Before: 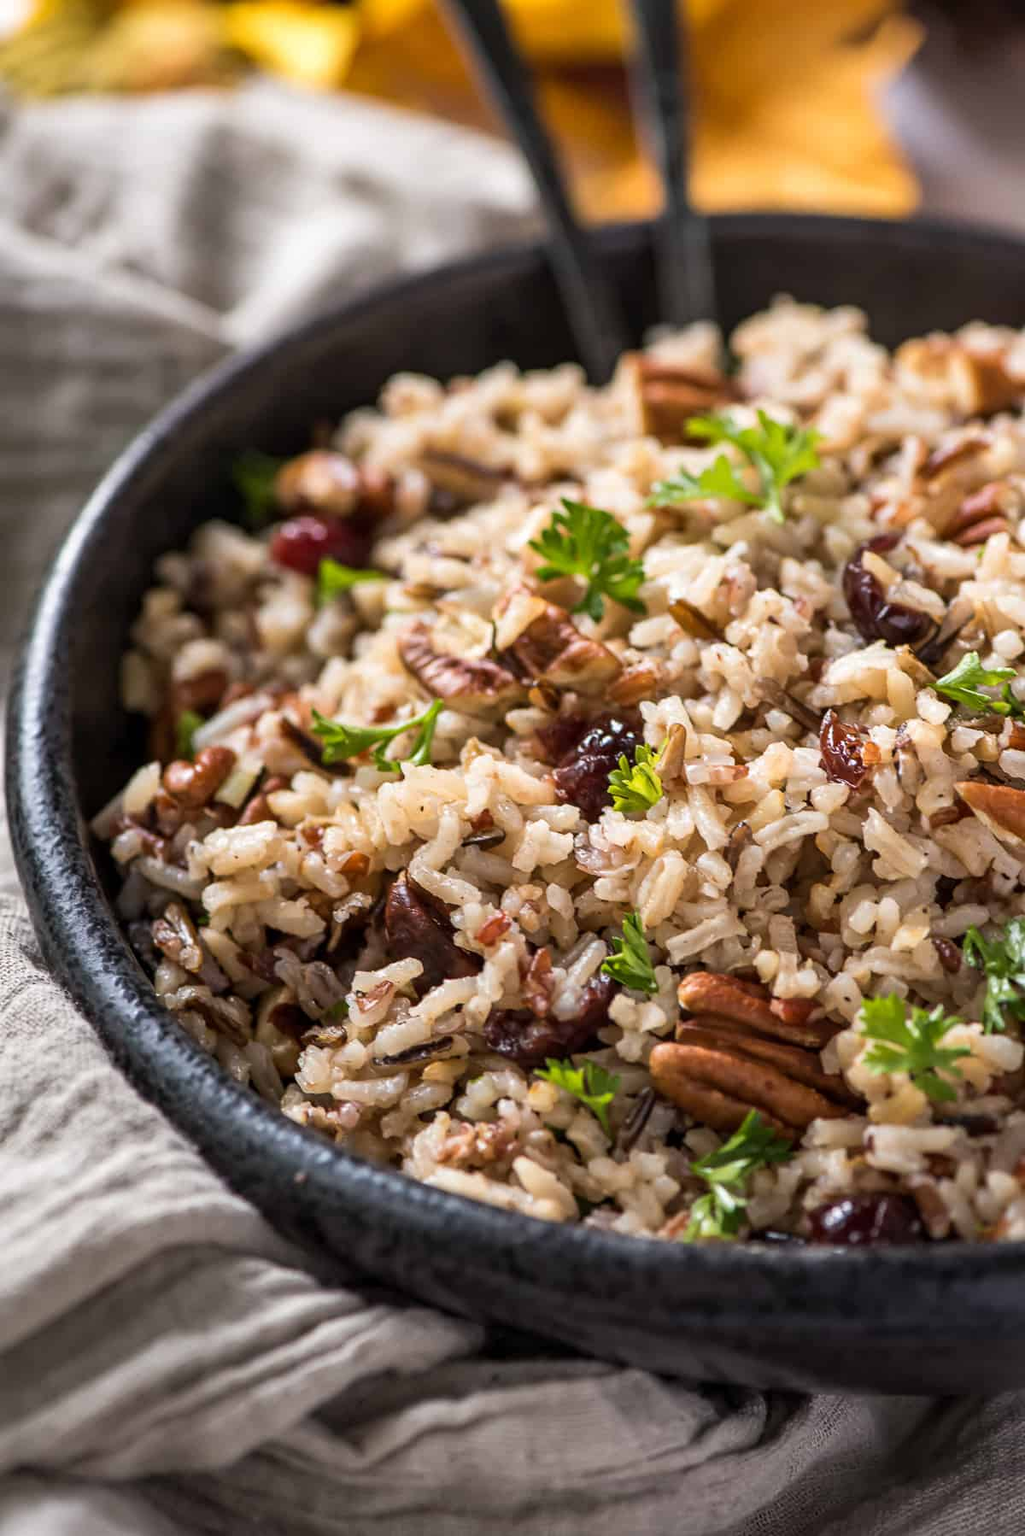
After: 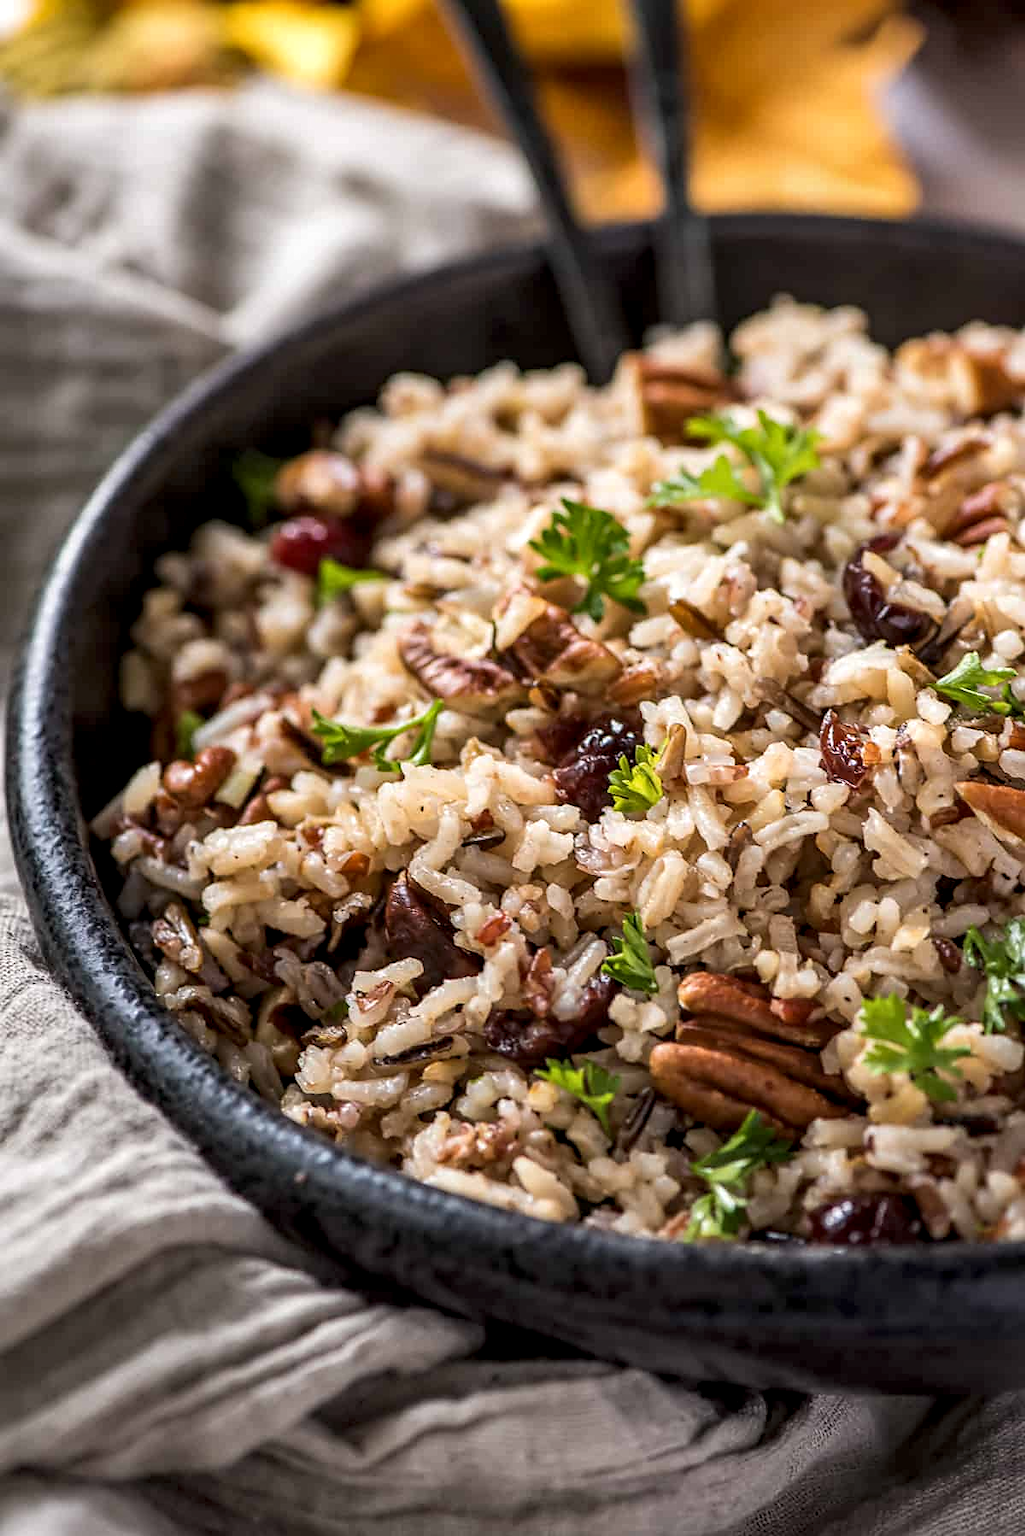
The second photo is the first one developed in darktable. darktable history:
sharpen: radius 1.458, amount 0.398, threshold 1.271
local contrast: shadows 94%
